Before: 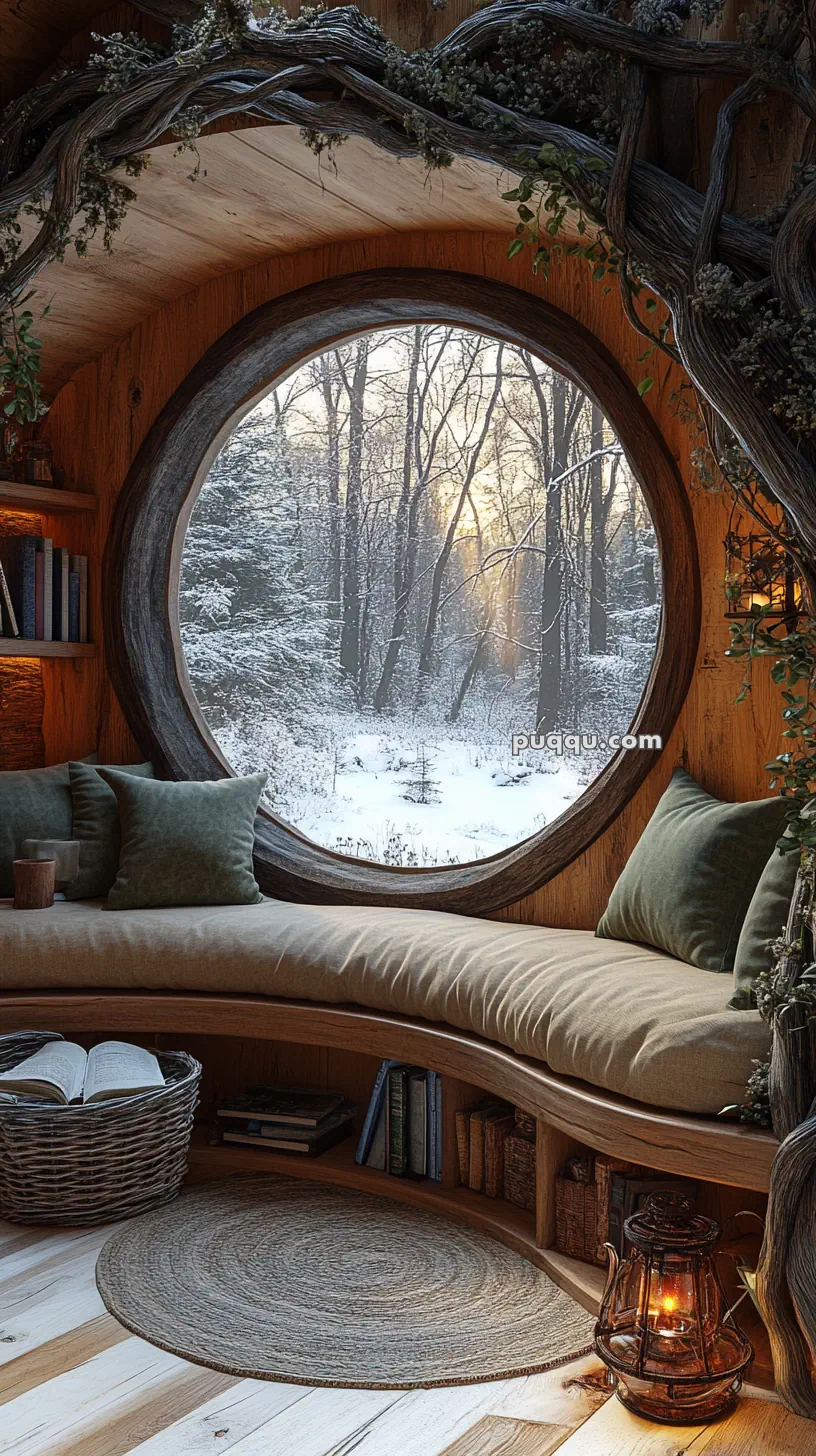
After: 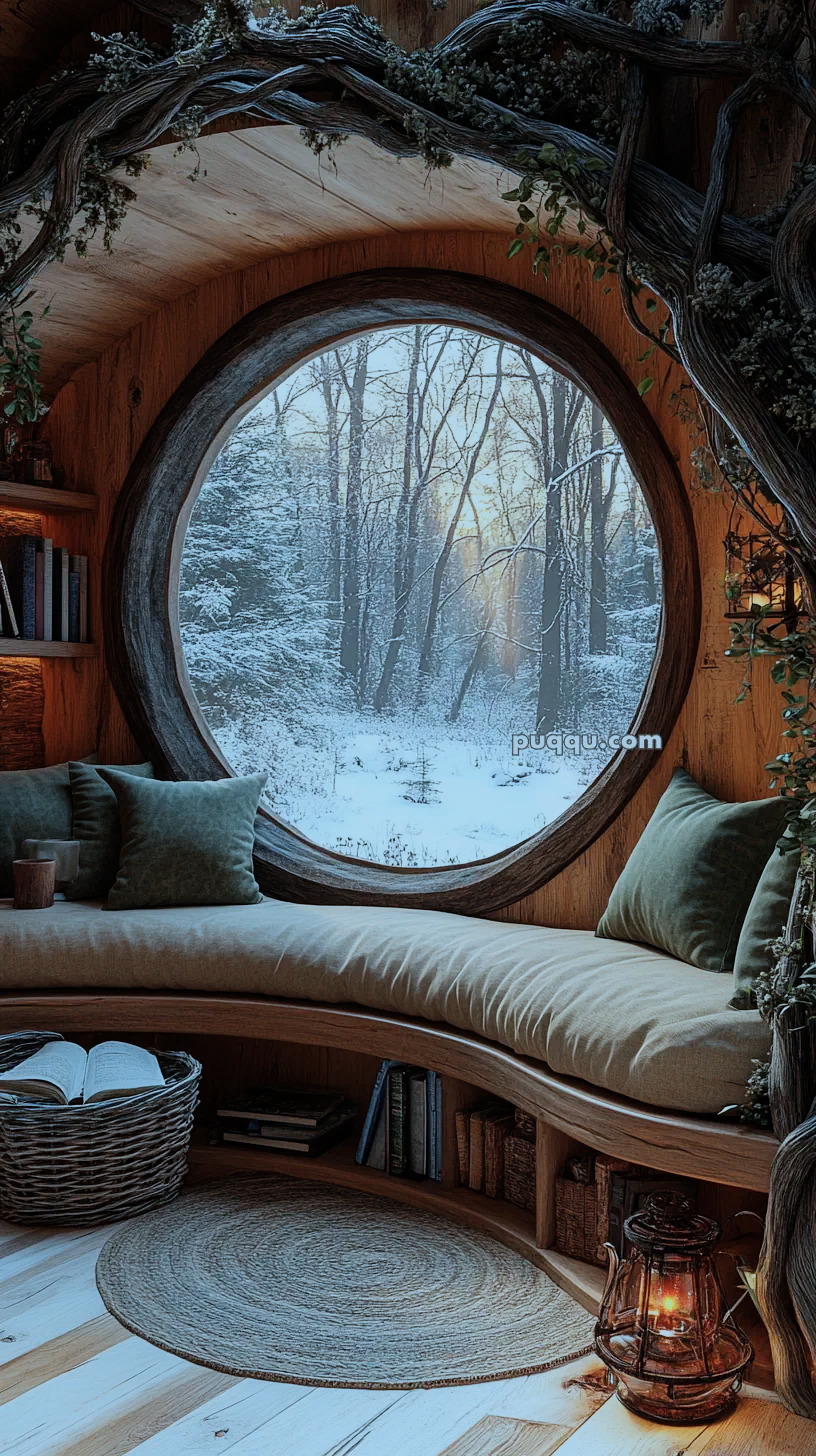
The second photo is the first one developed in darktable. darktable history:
filmic rgb: black relative exposure -16 EV, white relative exposure 6.12 EV, hardness 5.22
color correction: highlights a* -10.62, highlights b* -19.31
